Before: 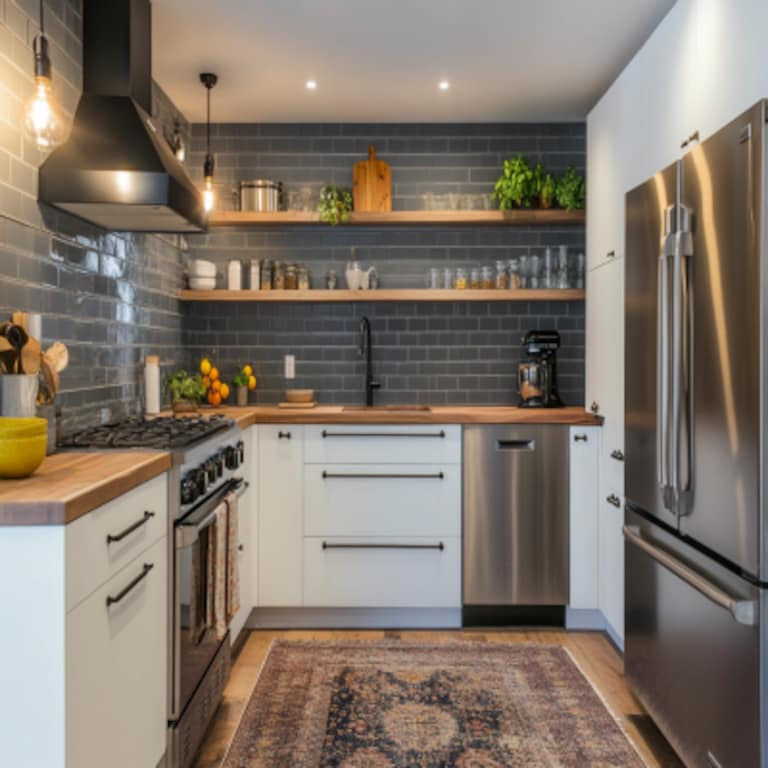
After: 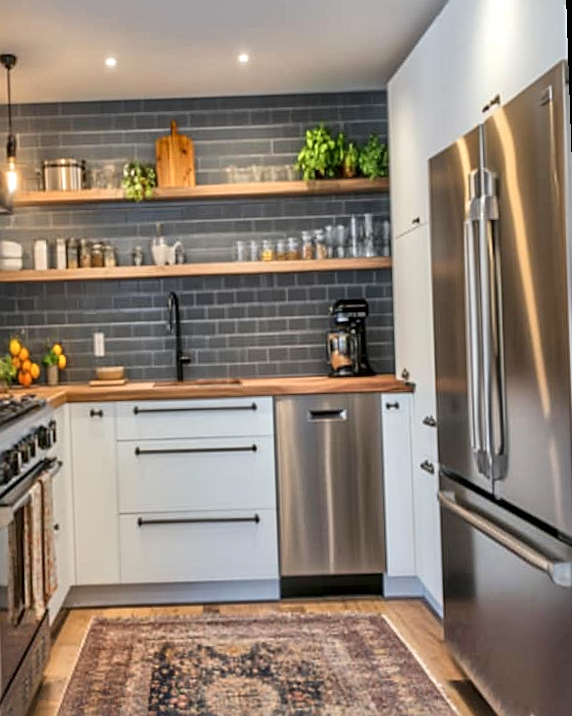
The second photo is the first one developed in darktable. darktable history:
rotate and perspective: rotation -2°, crop left 0.022, crop right 0.978, crop top 0.049, crop bottom 0.951
crop and rotate: left 24.6%
sharpen: on, module defaults
tone equalizer: -8 EV -0.002 EV, -7 EV 0.005 EV, -6 EV -0.008 EV, -5 EV 0.007 EV, -4 EV -0.042 EV, -3 EV -0.233 EV, -2 EV -0.662 EV, -1 EV -0.983 EV, +0 EV -0.969 EV, smoothing diameter 2%, edges refinement/feathering 20, mask exposure compensation -1.57 EV, filter diffusion 5
exposure: exposure 1 EV, compensate highlight preservation false
local contrast: mode bilateral grid, contrast 25, coarseness 47, detail 151%, midtone range 0.2
